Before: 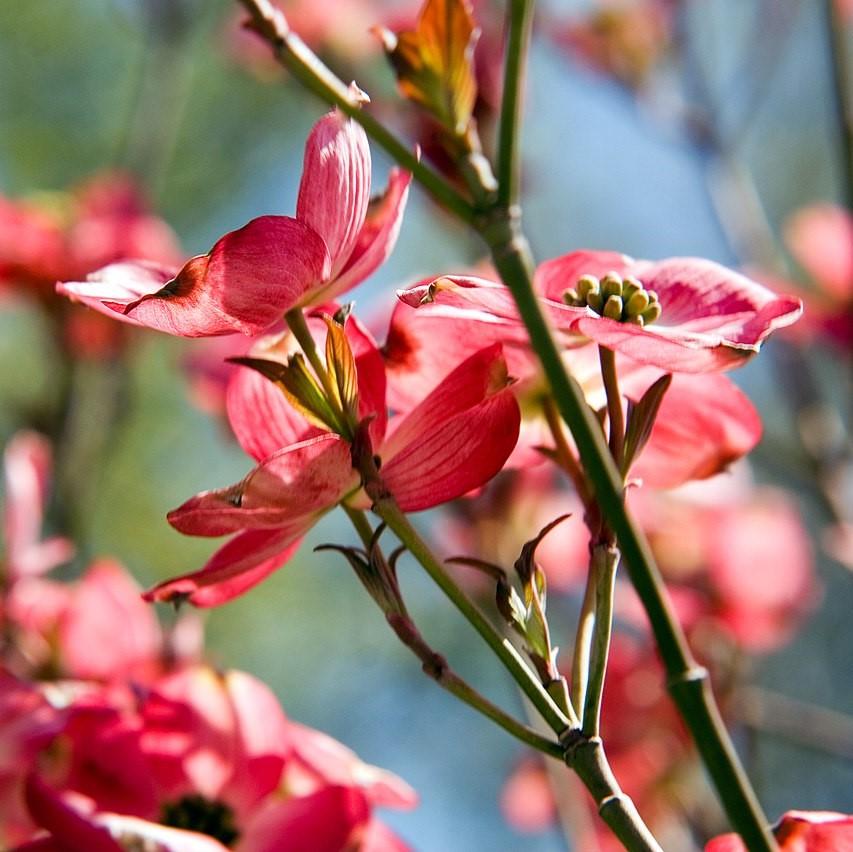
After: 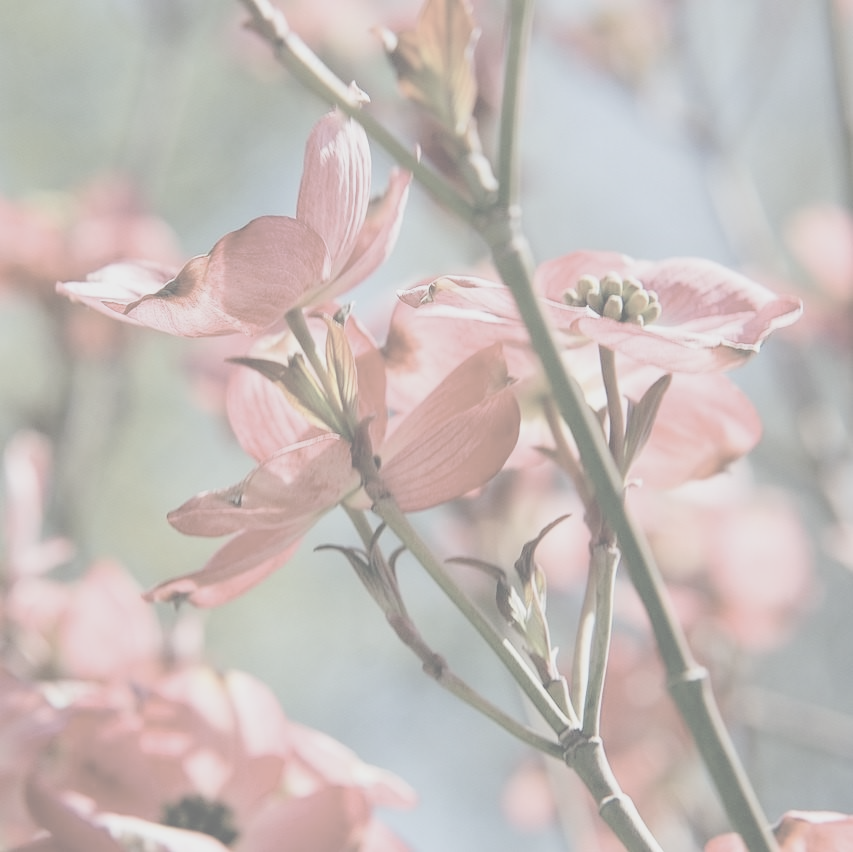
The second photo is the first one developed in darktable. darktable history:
contrast brightness saturation: contrast -0.33, brightness 0.762, saturation -0.785
